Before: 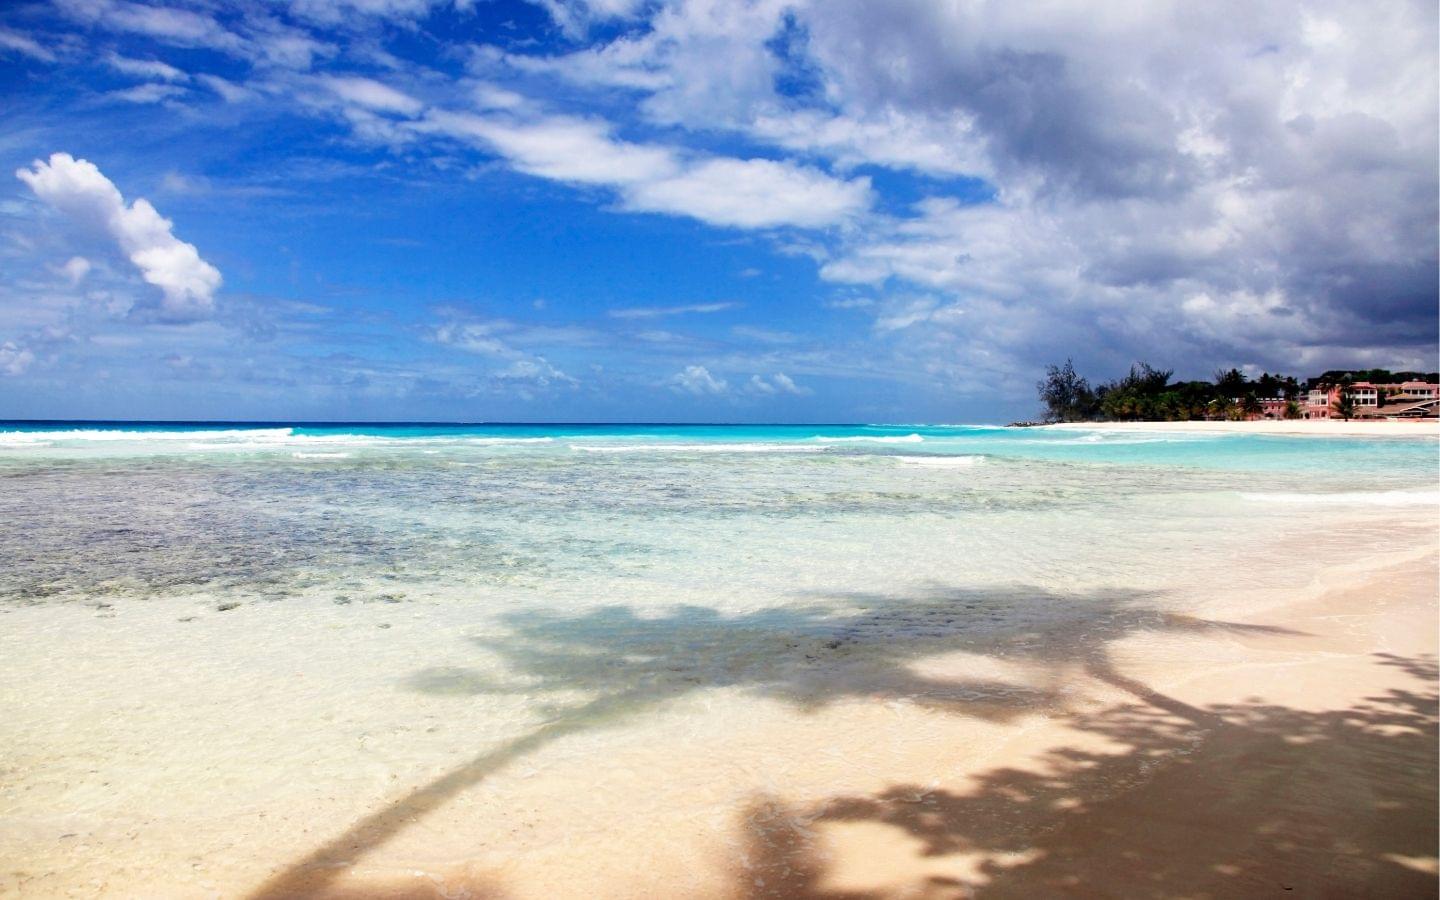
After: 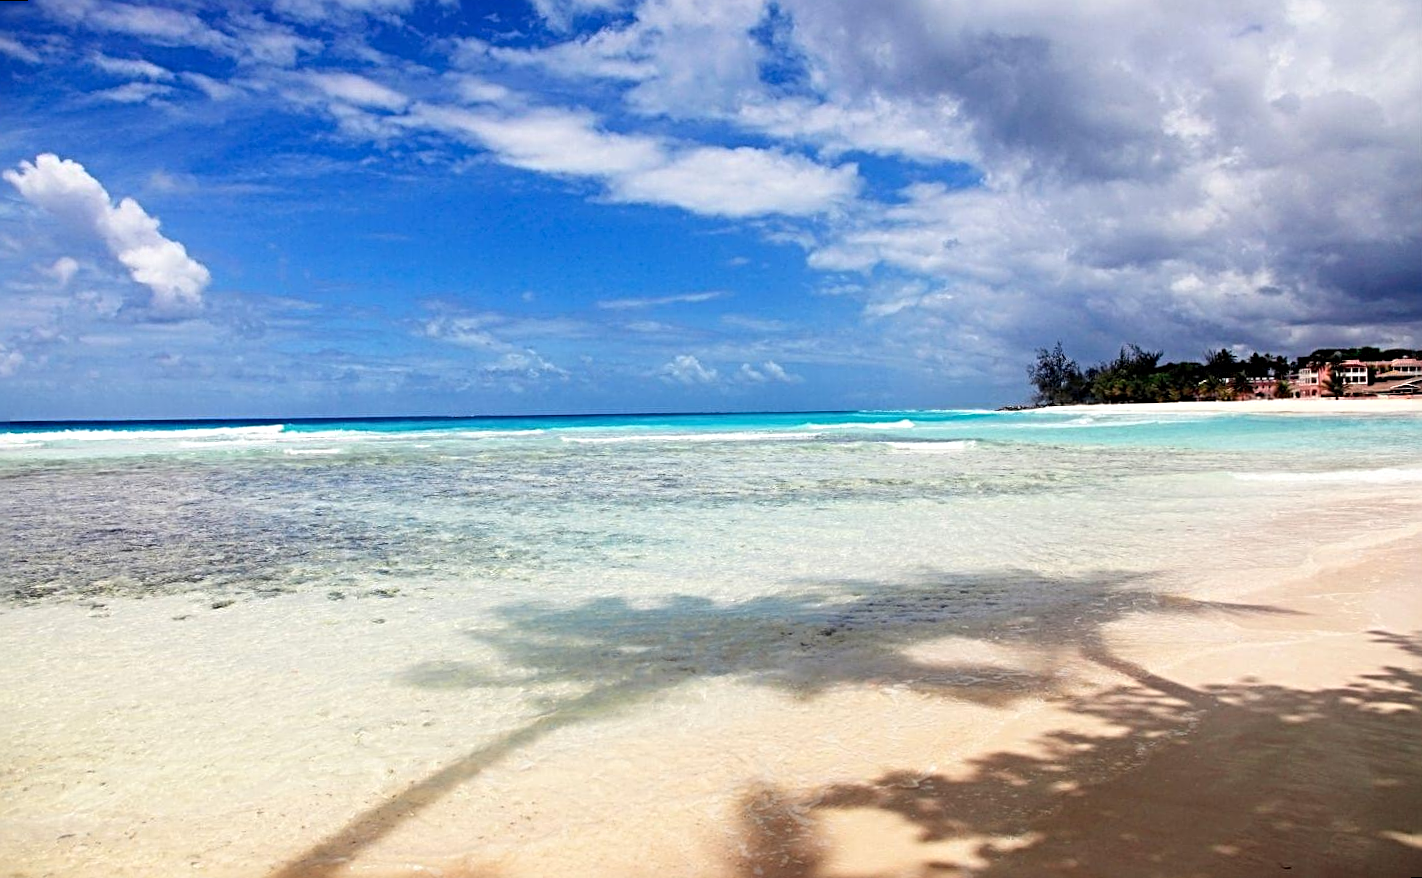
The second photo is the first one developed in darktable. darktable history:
sharpen: radius 4
rotate and perspective: rotation -1°, crop left 0.011, crop right 0.989, crop top 0.025, crop bottom 0.975
